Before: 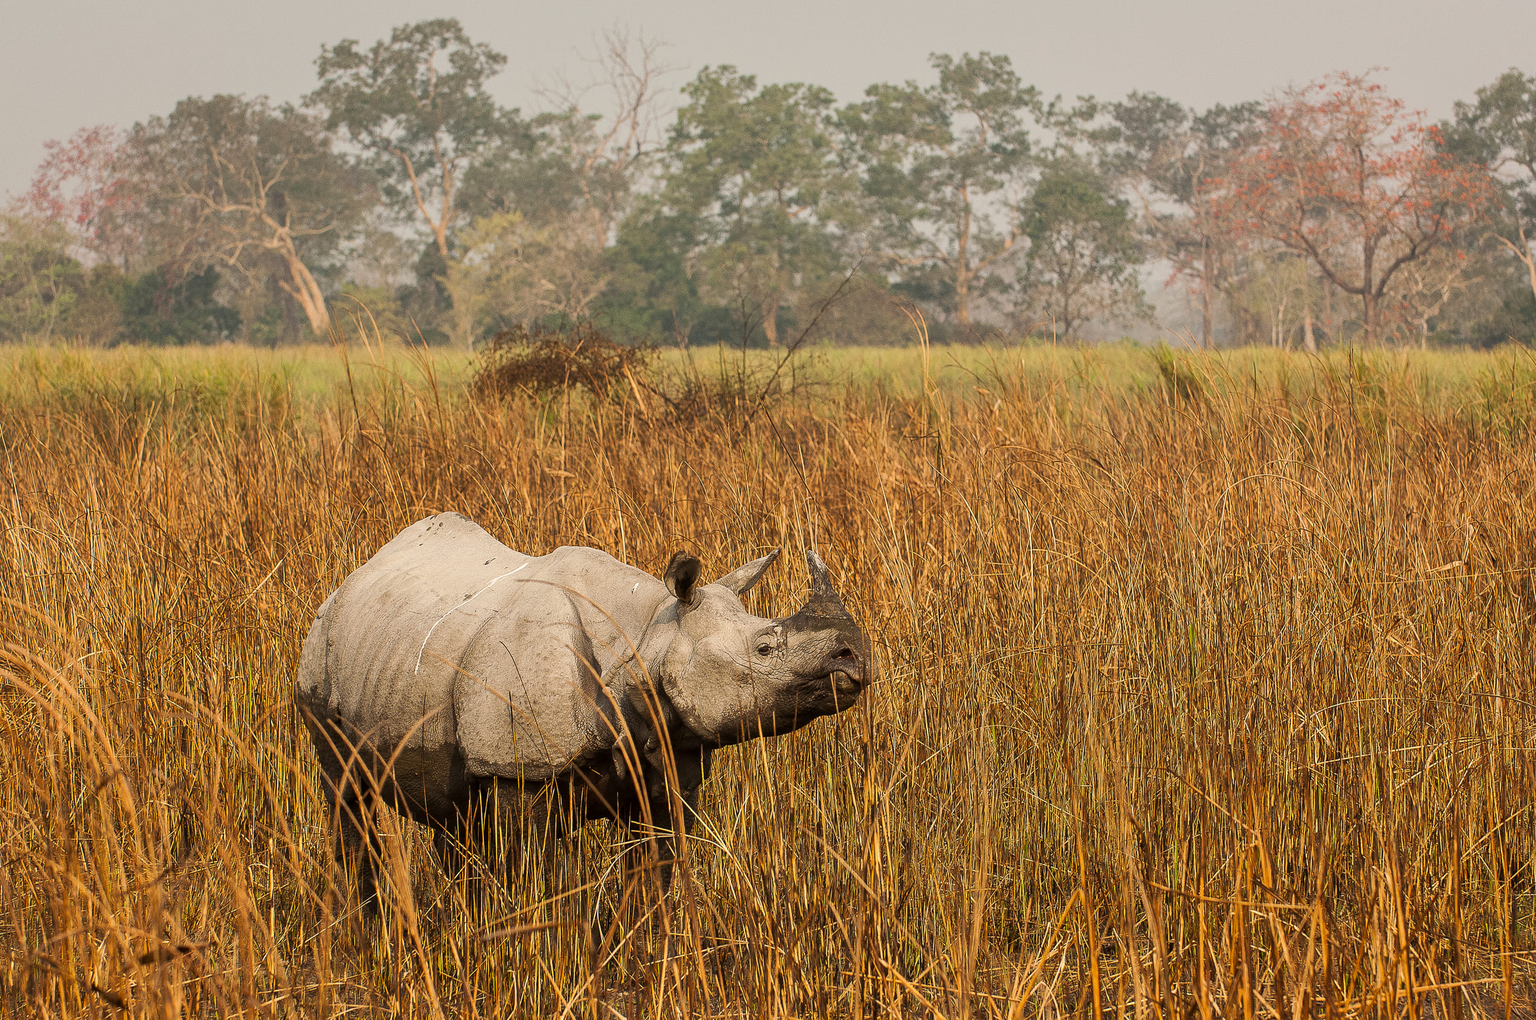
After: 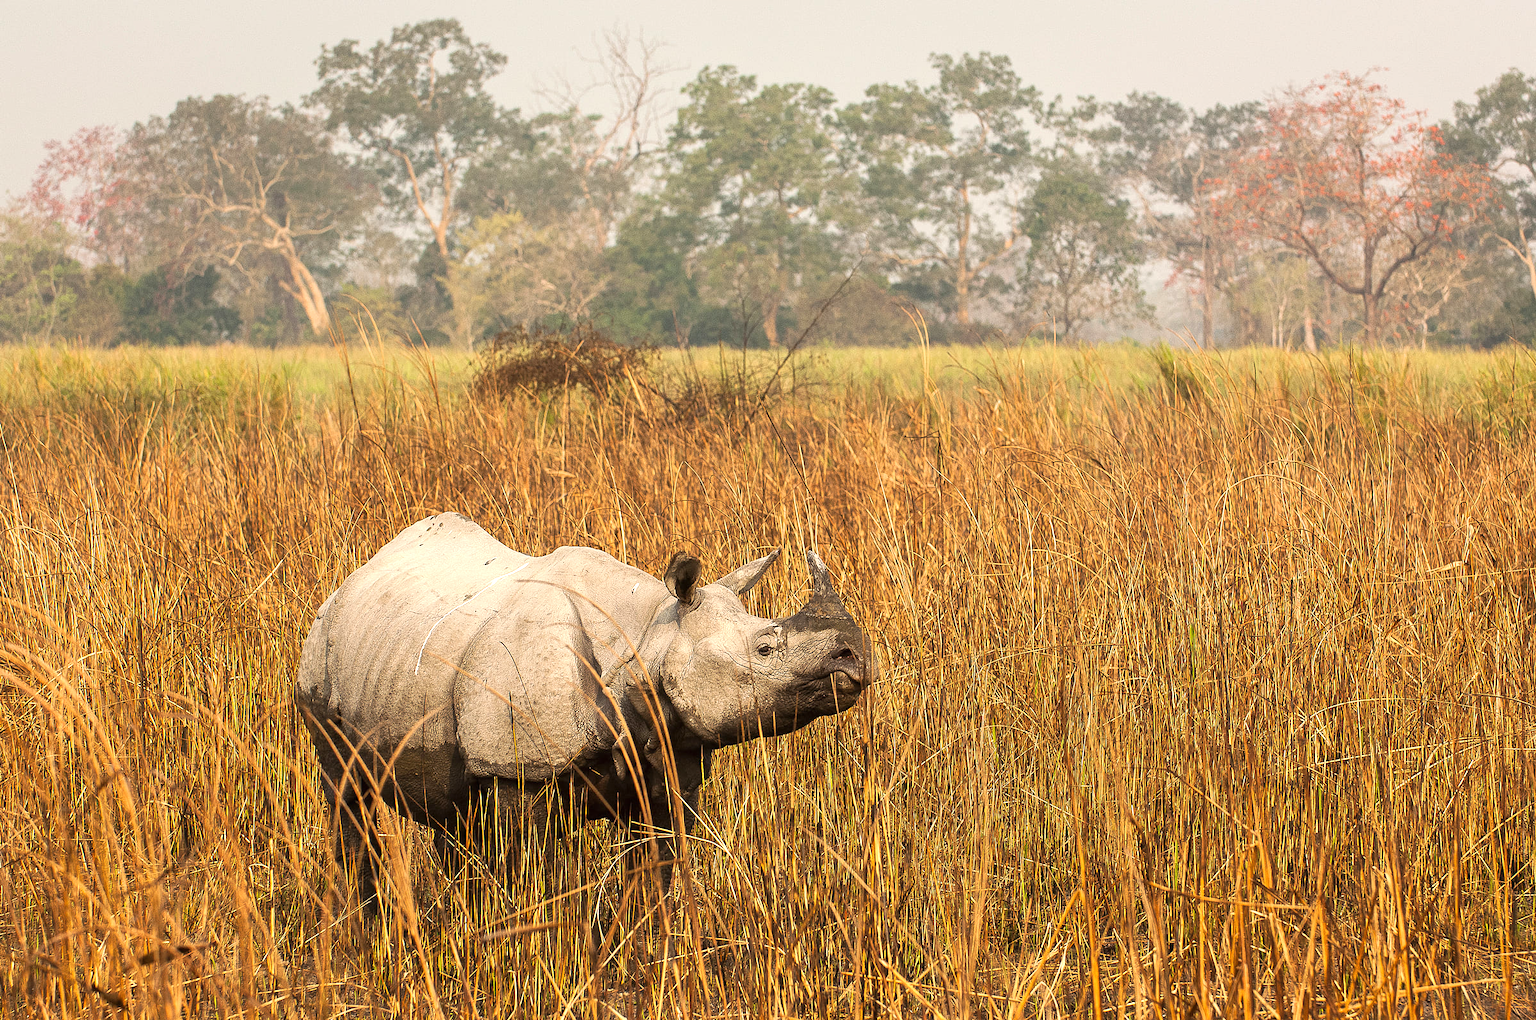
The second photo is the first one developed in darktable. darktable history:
local contrast: mode bilateral grid, contrast 99, coarseness 99, detail 93%, midtone range 0.2
shadows and highlights: shadows -9.25, white point adjustment 1.43, highlights 9.6
exposure: exposure 0.562 EV, compensate exposure bias true, compensate highlight preservation false
